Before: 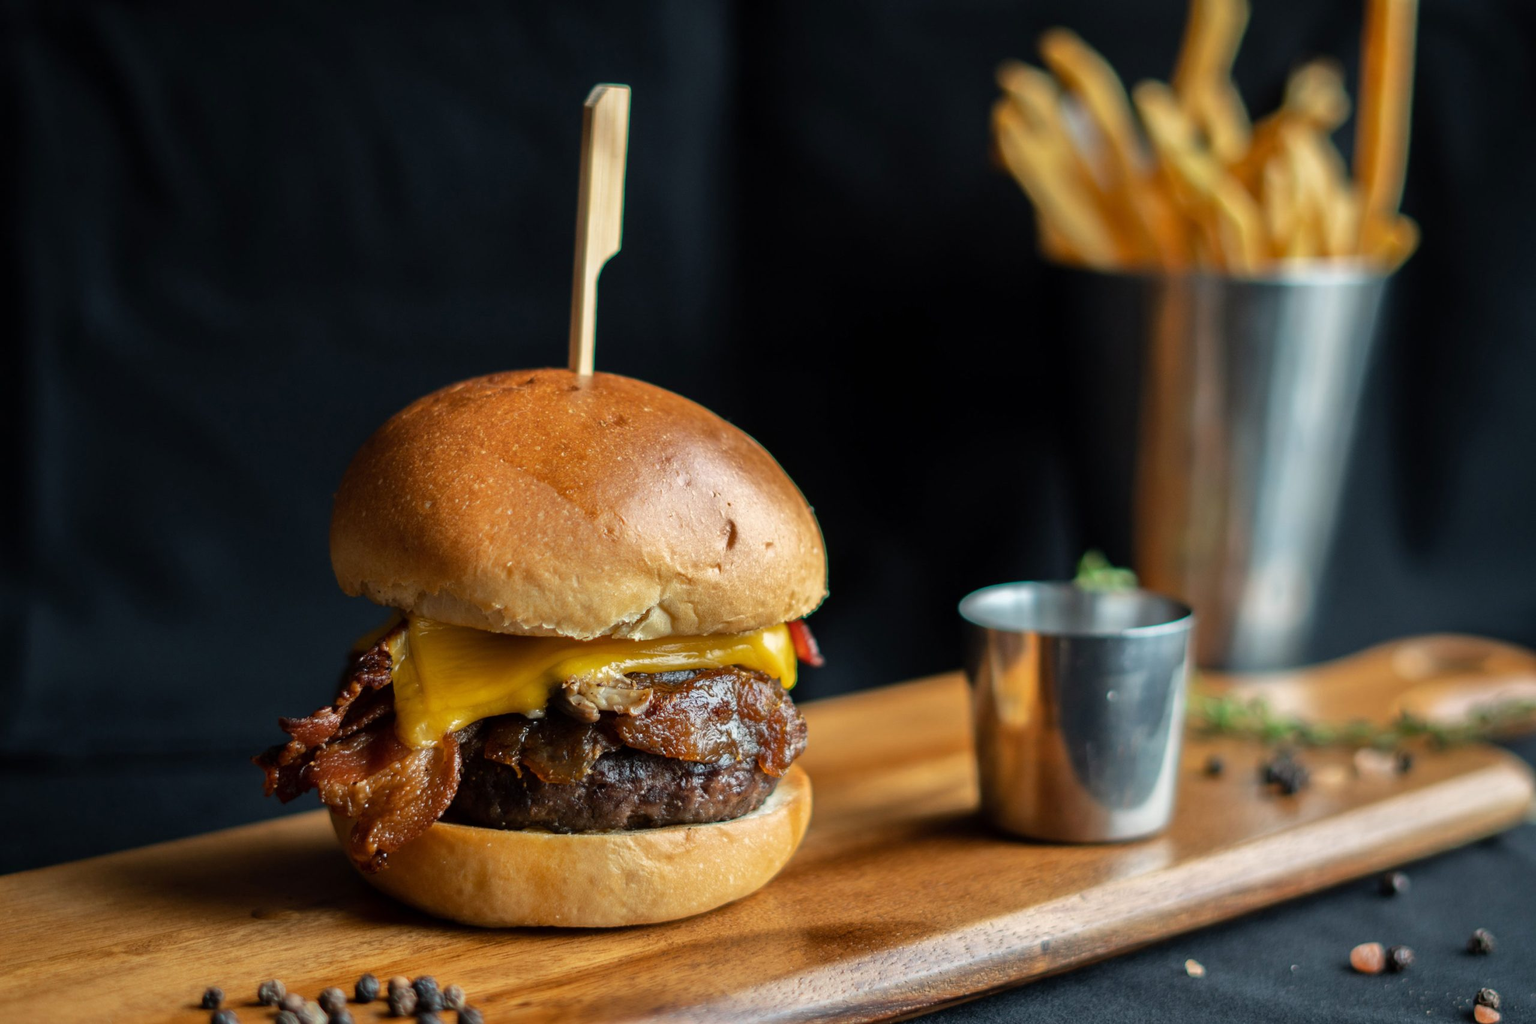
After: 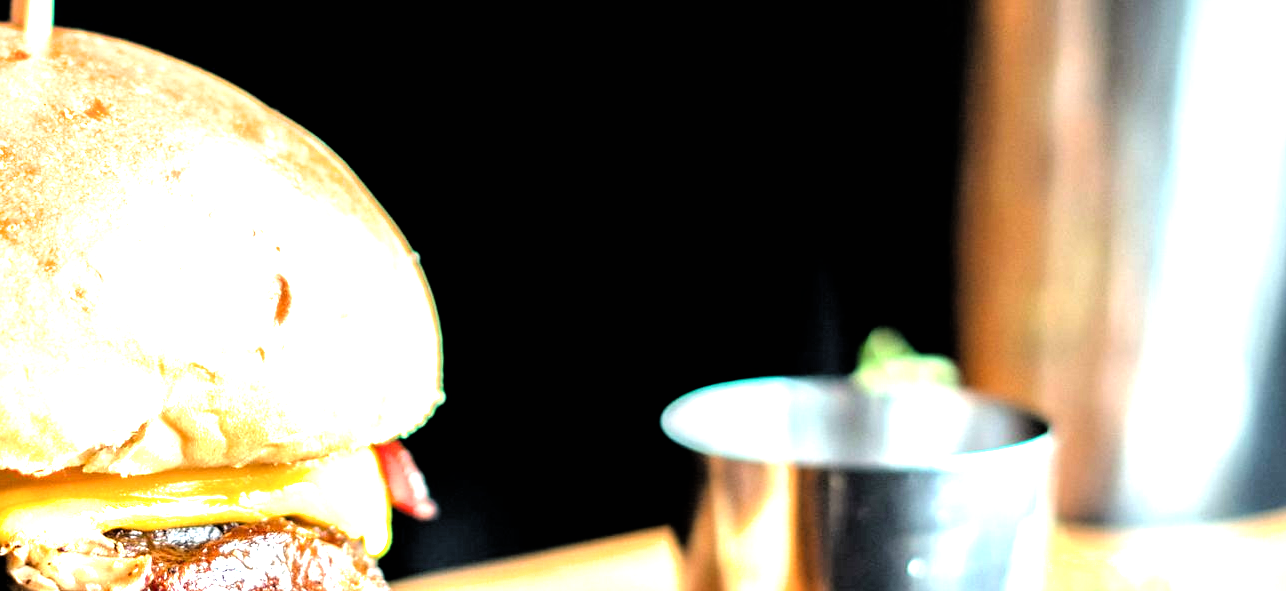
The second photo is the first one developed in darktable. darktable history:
levels: levels [0, 0.374, 0.749]
crop: left 36.607%, top 34.735%, right 13.146%, bottom 30.611%
filmic rgb: black relative exposure -3.72 EV, white relative exposure 2.77 EV, dynamic range scaling -5.32%, hardness 3.03
exposure: black level correction 0, exposure 1.2 EV, compensate exposure bias true, compensate highlight preservation false
